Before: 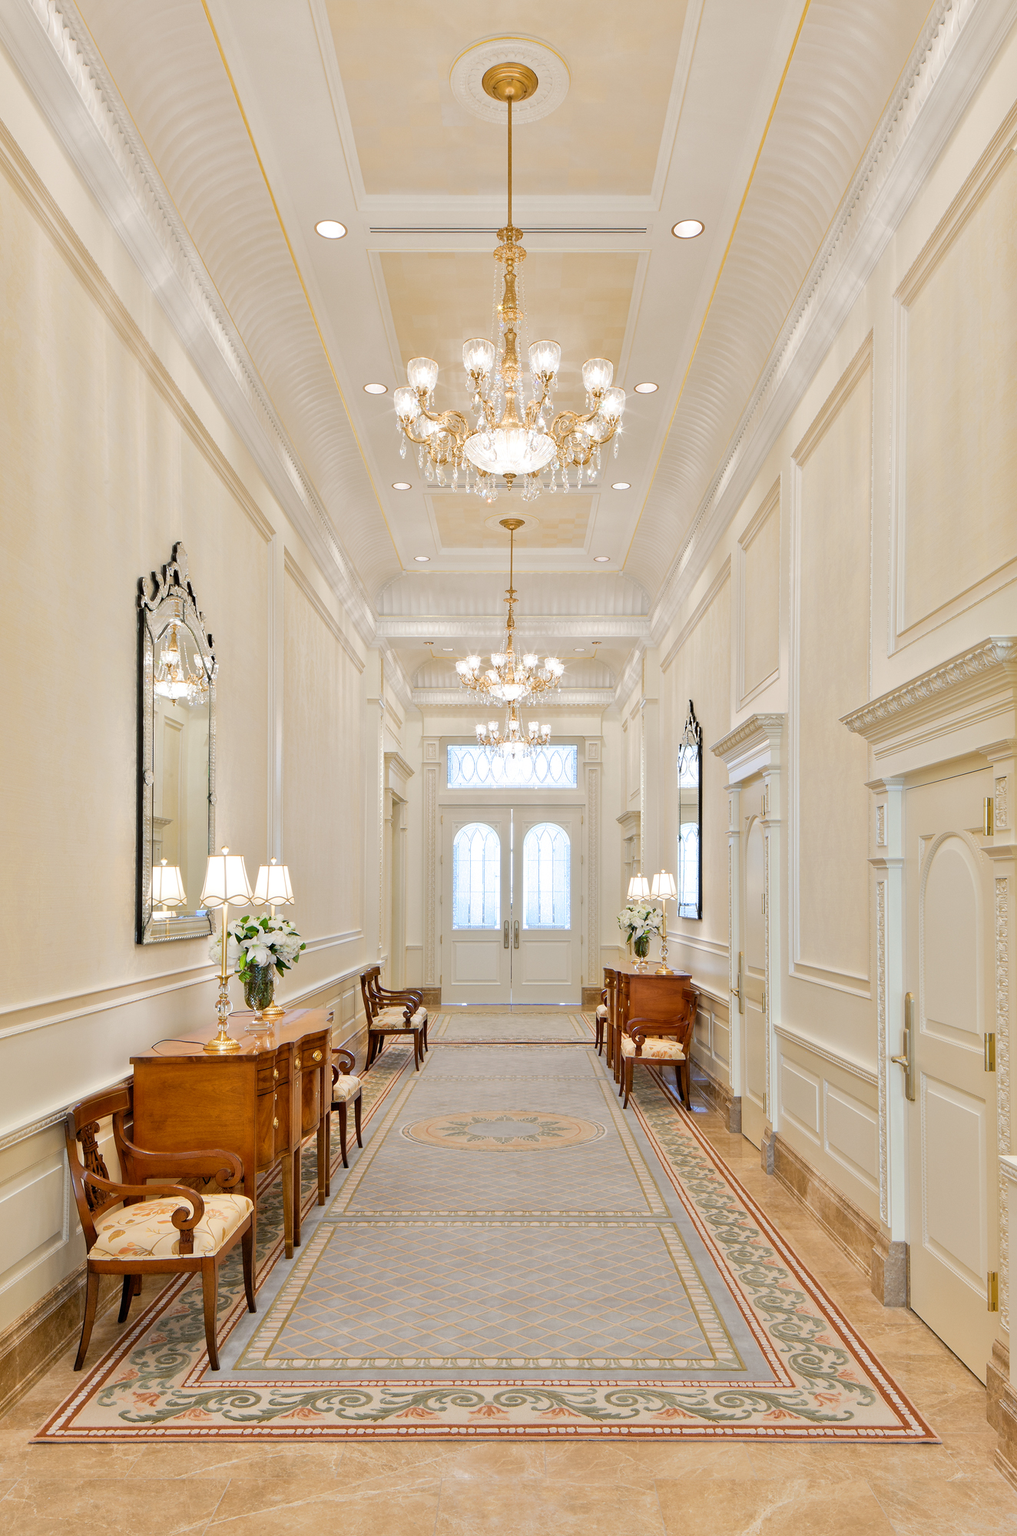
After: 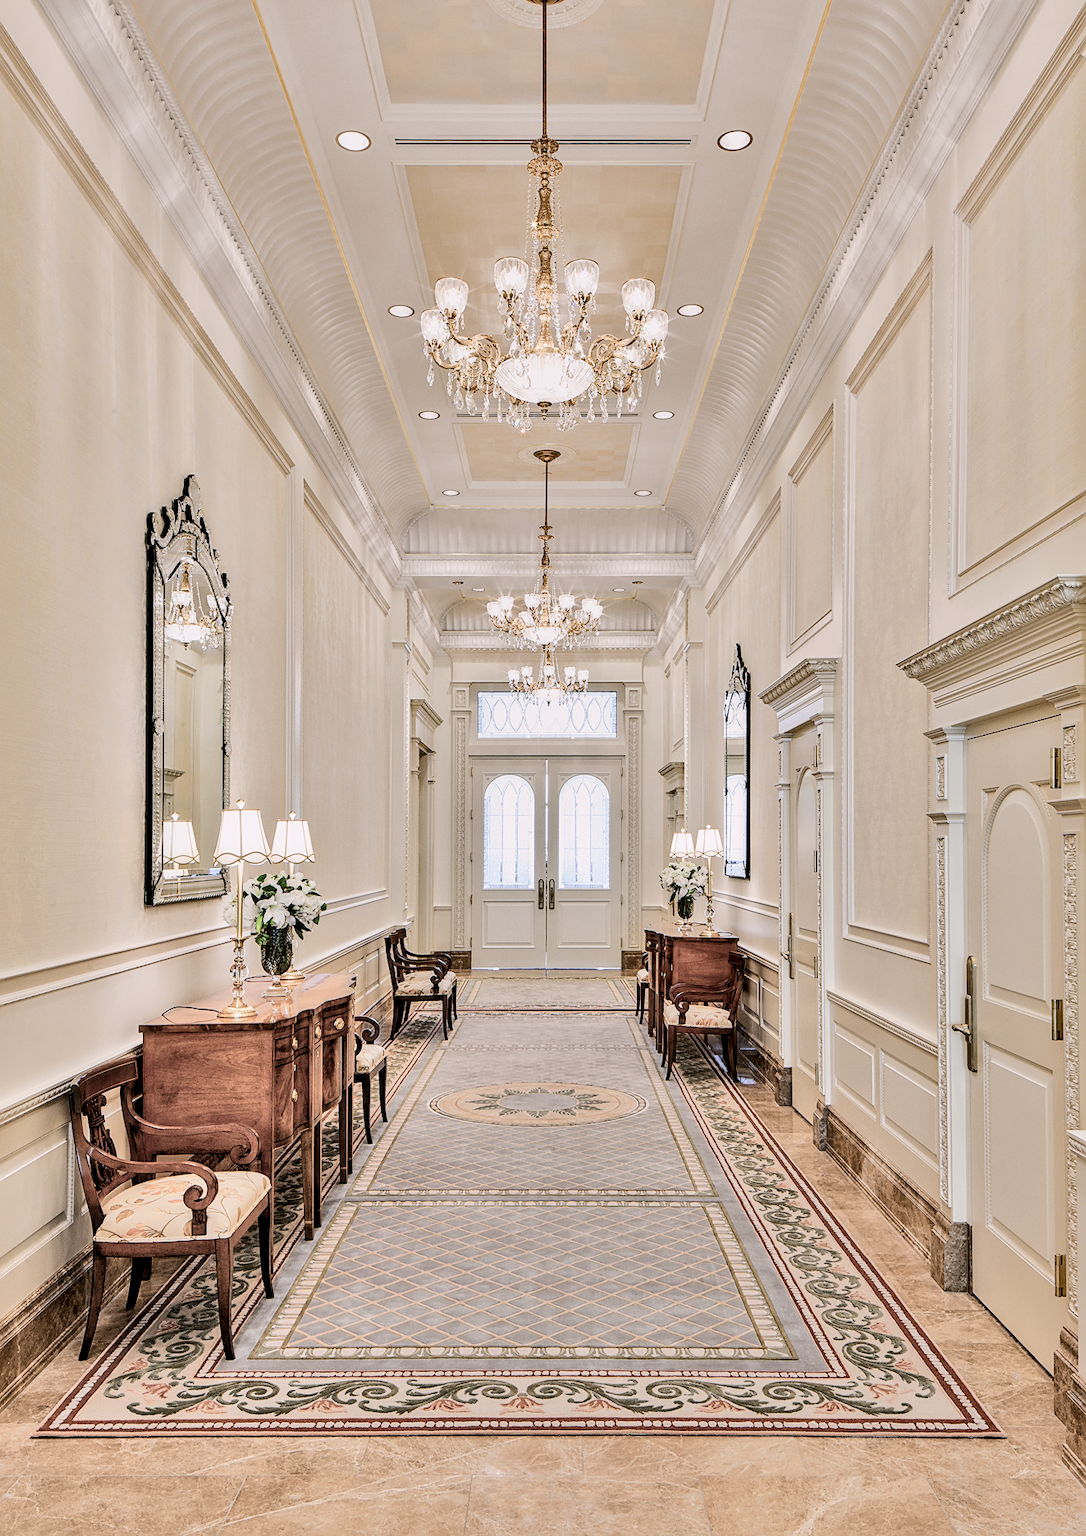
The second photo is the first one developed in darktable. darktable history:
sharpen: on, module defaults
crop and rotate: top 6.366%
local contrast: detail 150%
shadows and highlights: shadows 74.65, highlights -60.71, soften with gaussian
color correction: highlights a* 2.97, highlights b* -1.18, shadows a* -0.063, shadows b* 2.06, saturation 0.976
filmic rgb: black relative exposure -5.13 EV, white relative exposure 3.99 EV, hardness 2.88, contrast 1.391, highlights saturation mix -20.14%, color science v5 (2021), contrast in shadows safe, contrast in highlights safe
contrast brightness saturation: contrast 0.201, brightness 0.157, saturation 0.224
color balance rgb: perceptual saturation grading › global saturation 11.913%
